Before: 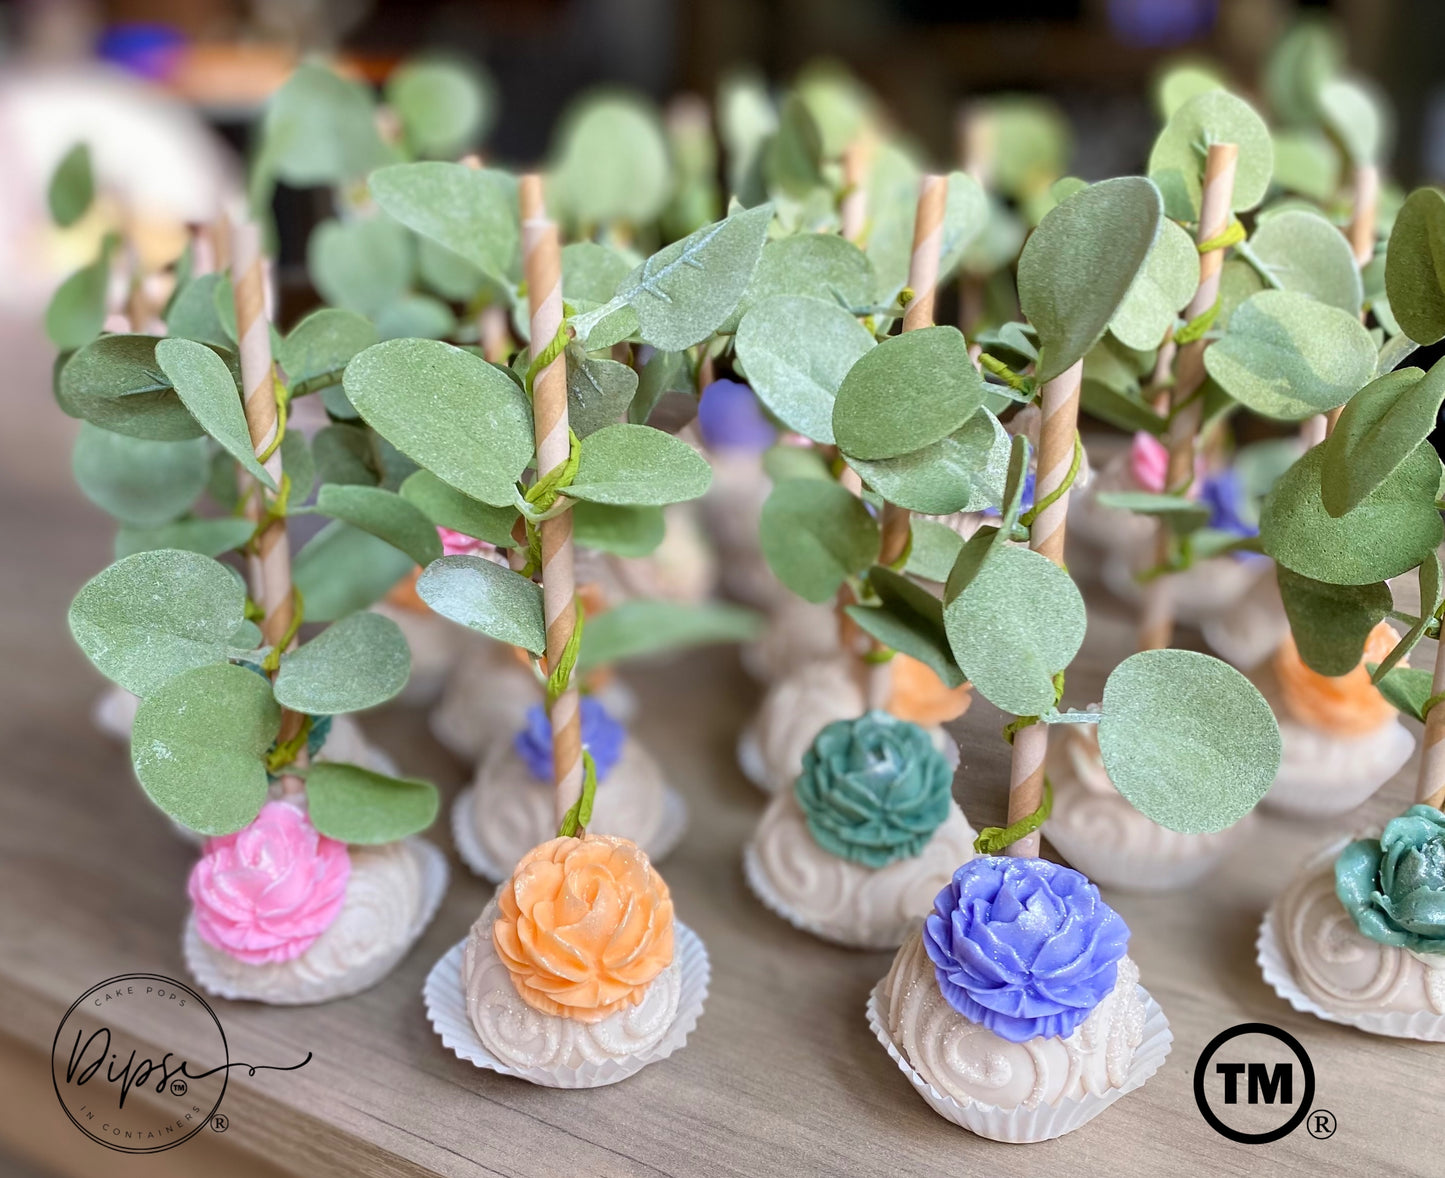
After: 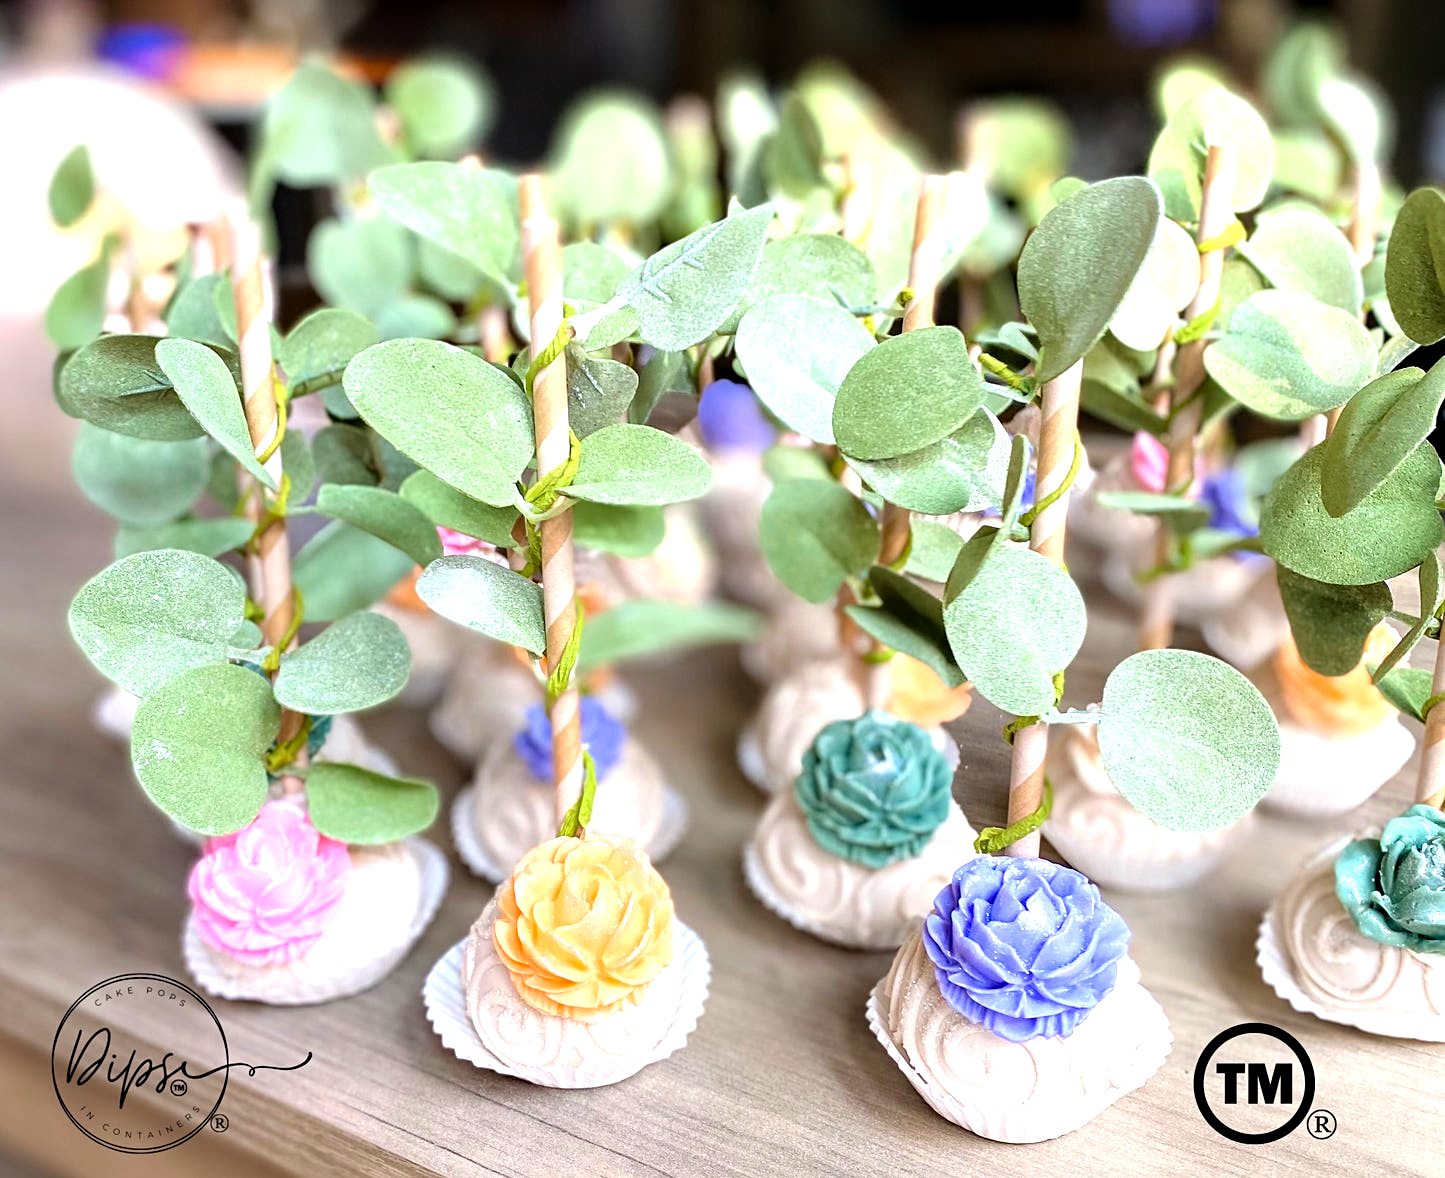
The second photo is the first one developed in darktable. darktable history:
exposure: compensate exposure bias true, compensate highlight preservation false
sharpen: amount 0.204
haze removal: strength 0.114, distance 0.247, compatibility mode true, adaptive false
tone equalizer: -8 EV -1.1 EV, -7 EV -0.976 EV, -6 EV -0.889 EV, -5 EV -0.602 EV, -3 EV 0.569 EV, -2 EV 0.87 EV, -1 EV 1.01 EV, +0 EV 1.07 EV, mask exposure compensation -0.487 EV
